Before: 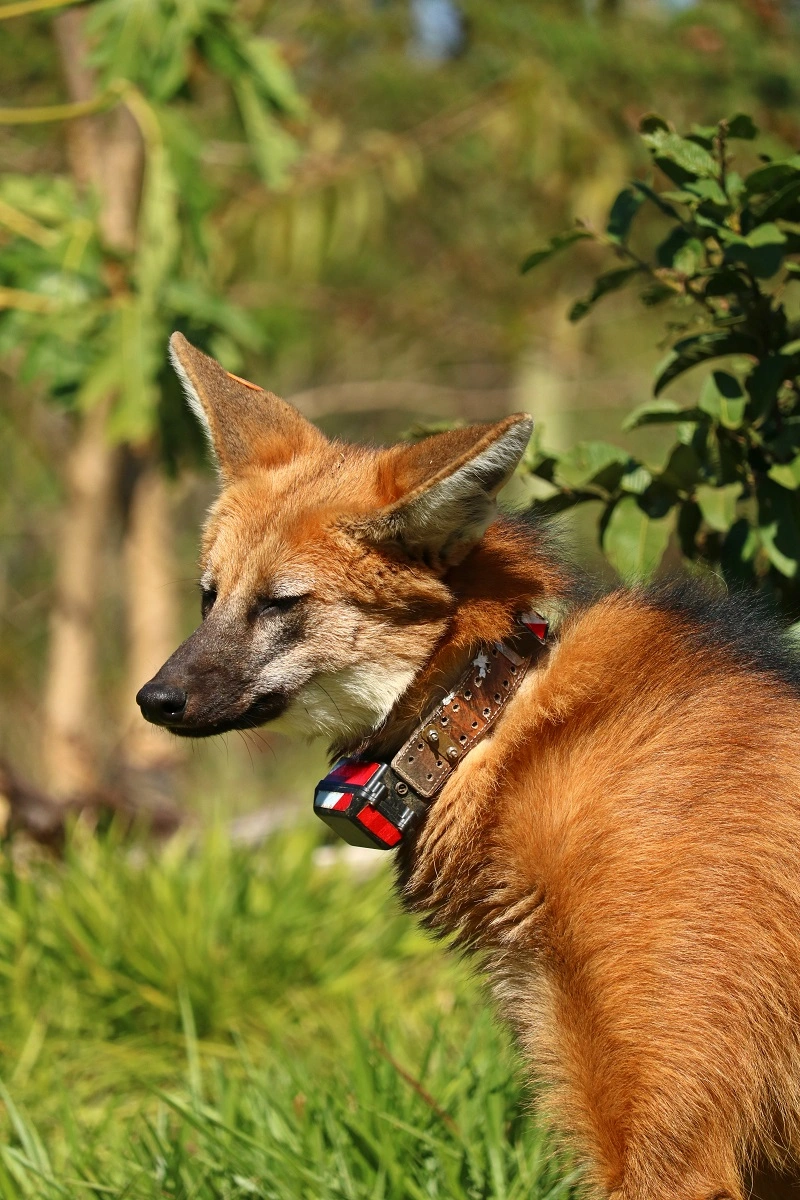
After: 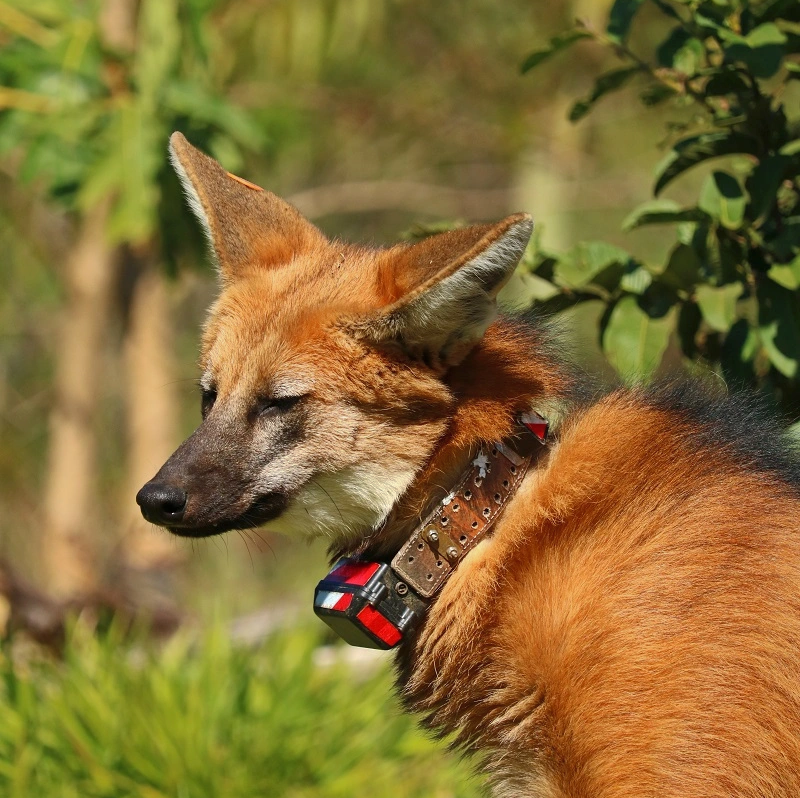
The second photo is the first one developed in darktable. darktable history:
crop: top 16.727%, bottom 16.727%
shadows and highlights: shadows 40, highlights -60
